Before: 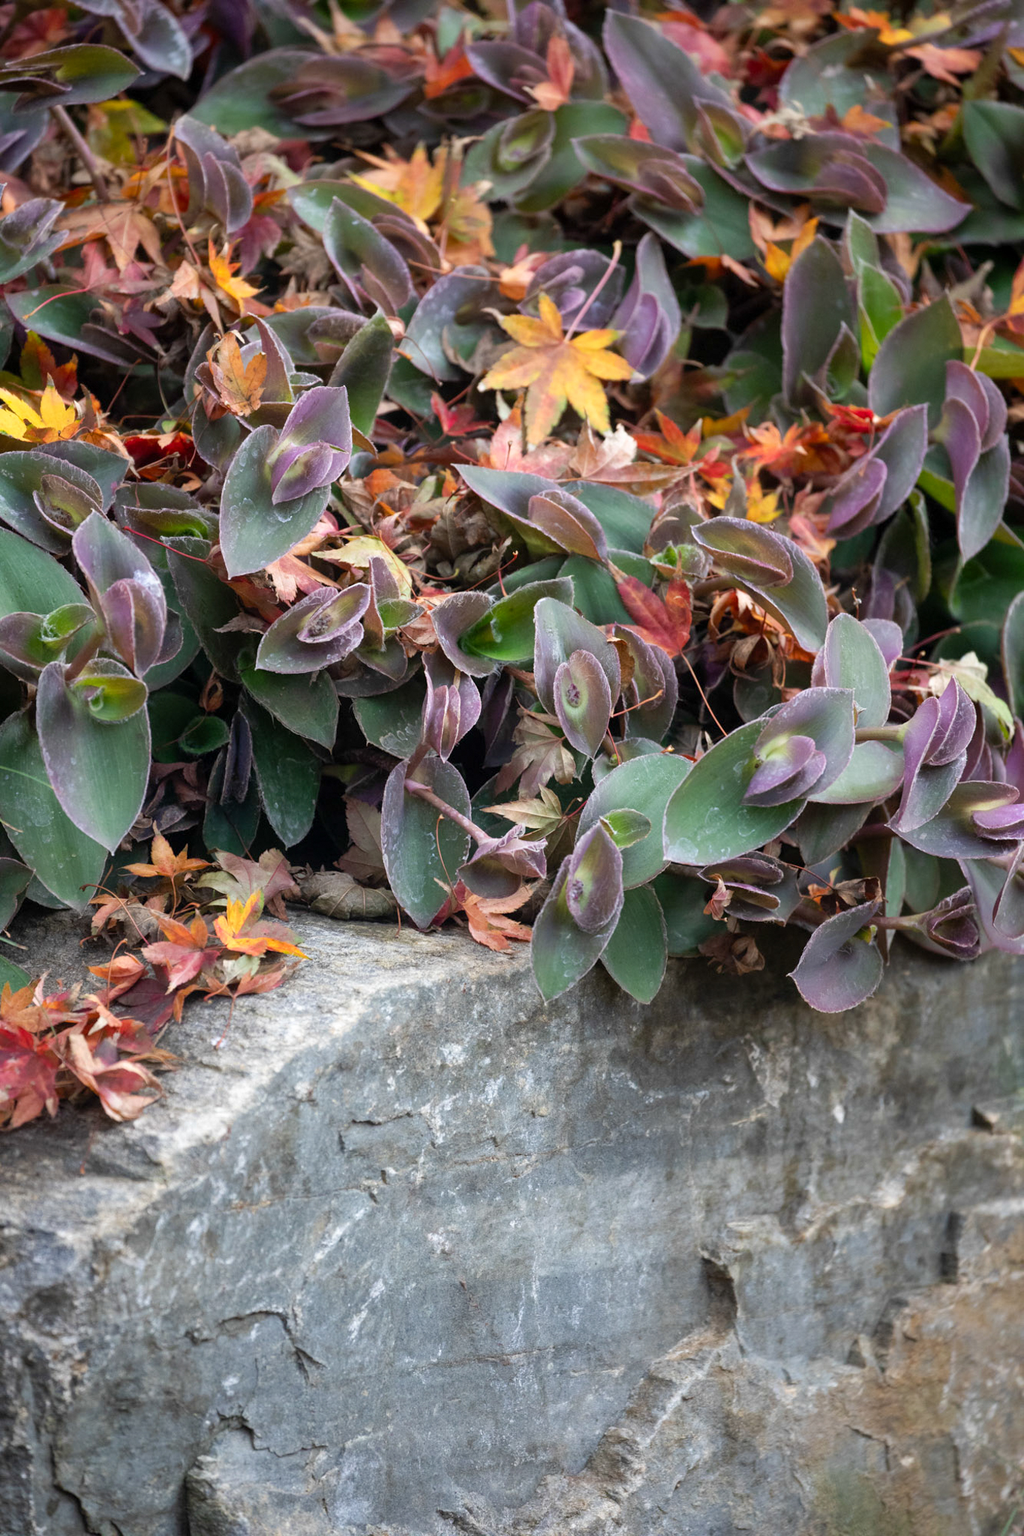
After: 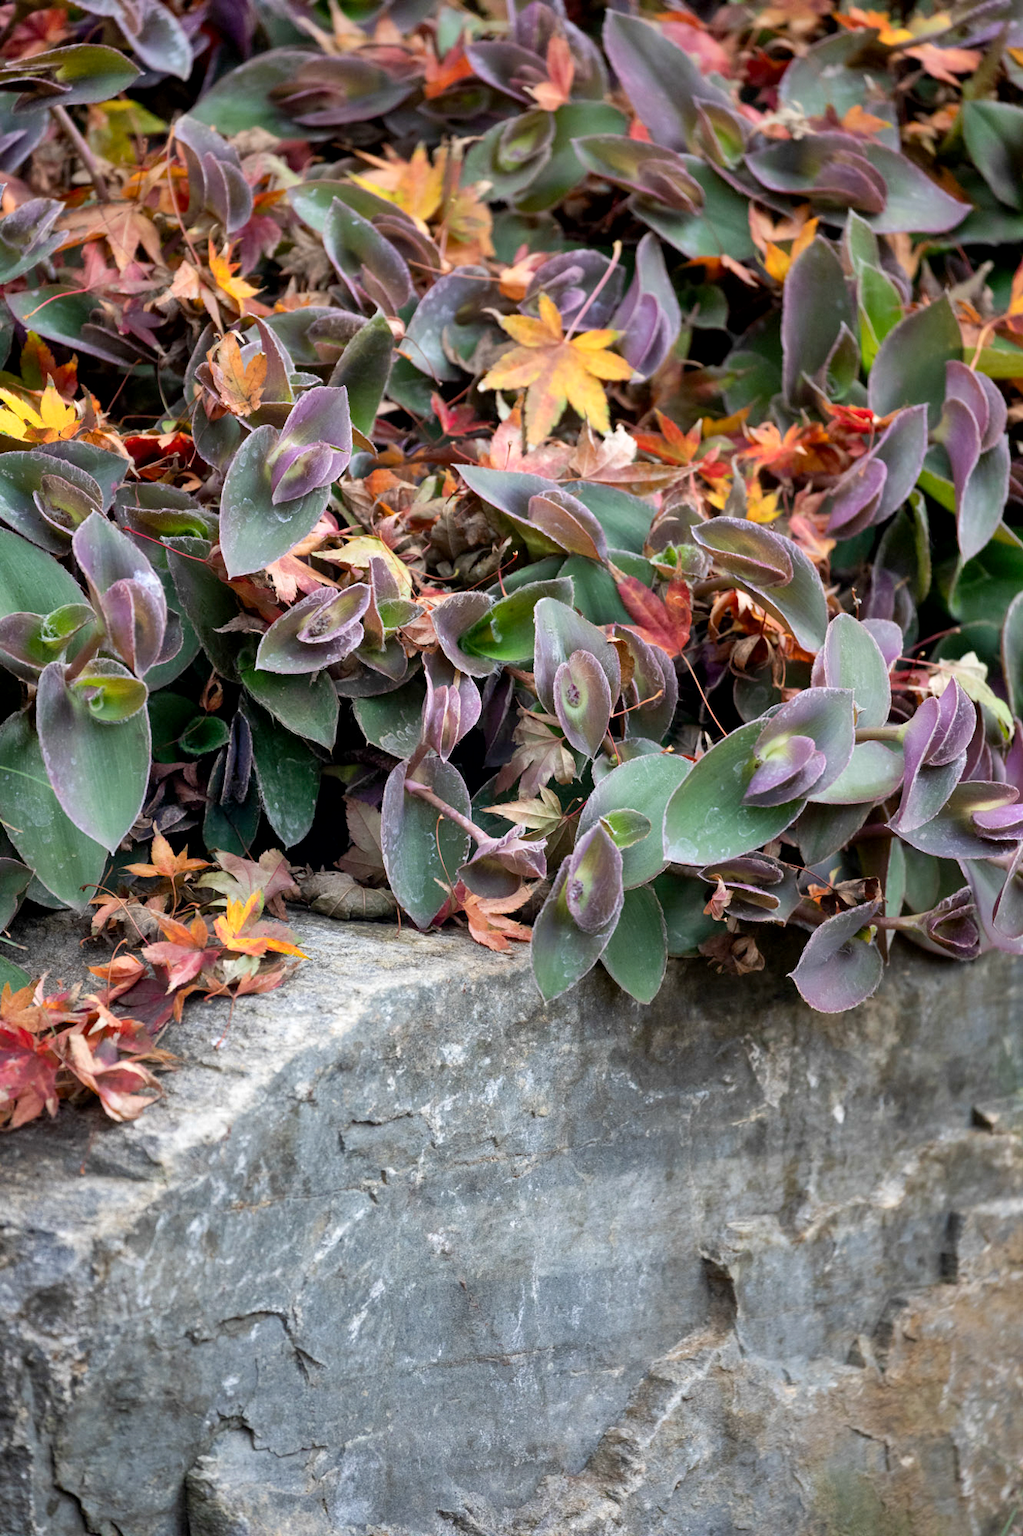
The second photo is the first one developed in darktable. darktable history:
contrast brightness saturation: contrast 0.1, brightness 0.02, saturation 0.02
exposure: black level correction 0.004, exposure 0.014 EV, compensate highlight preservation false
shadows and highlights: shadows 60, soften with gaussian
